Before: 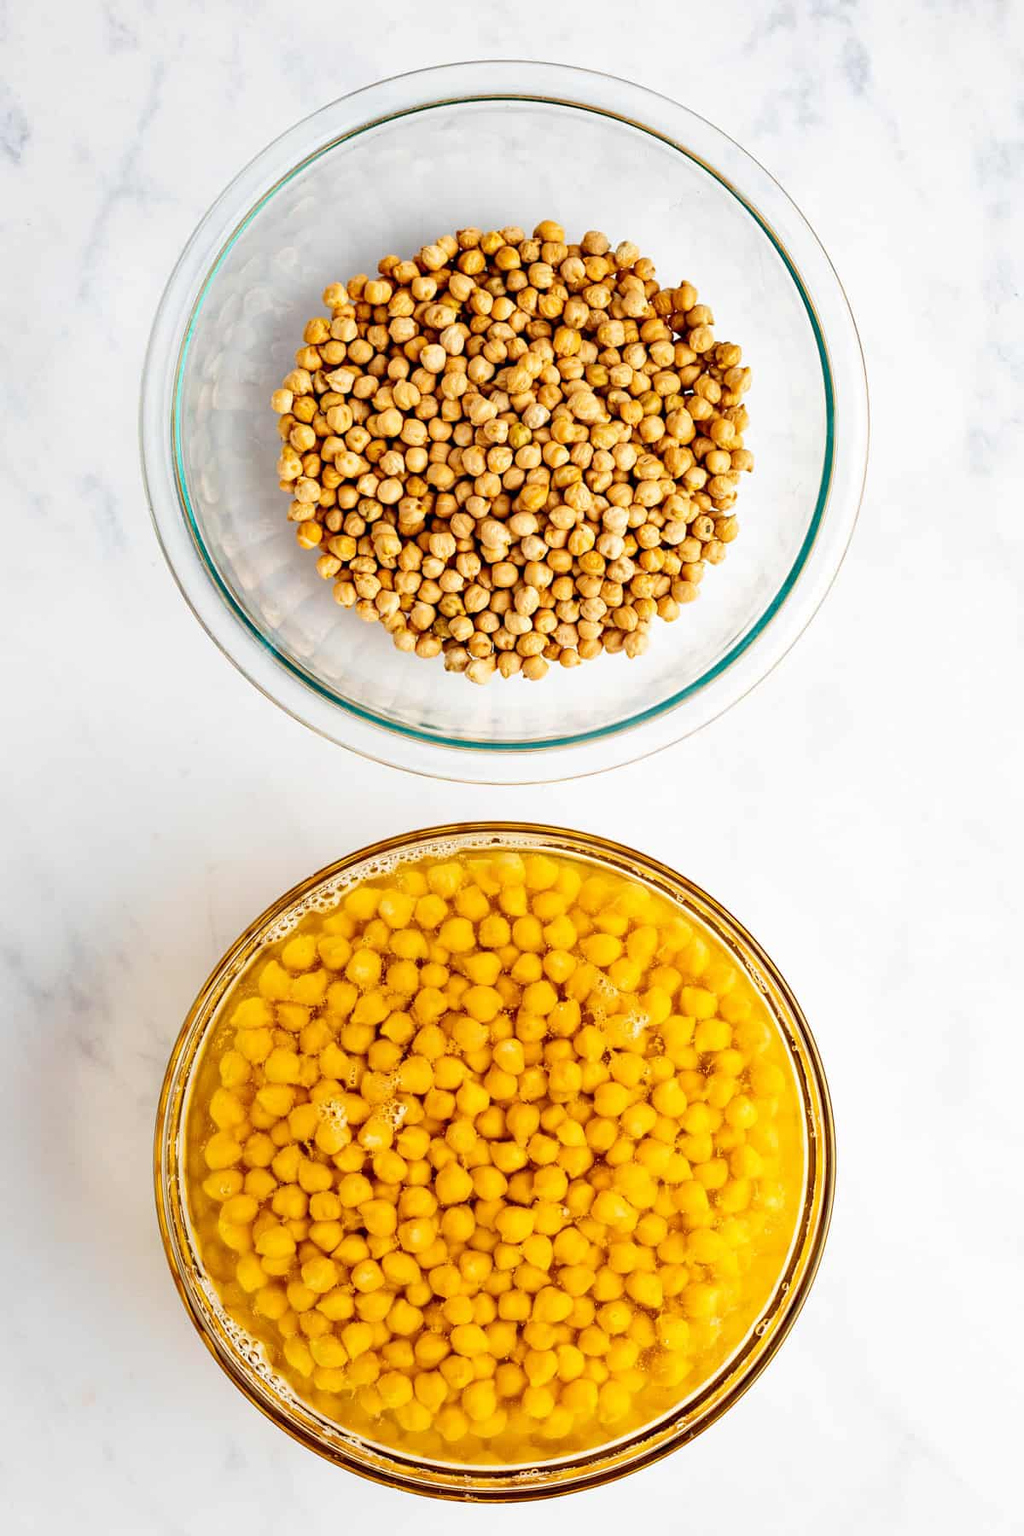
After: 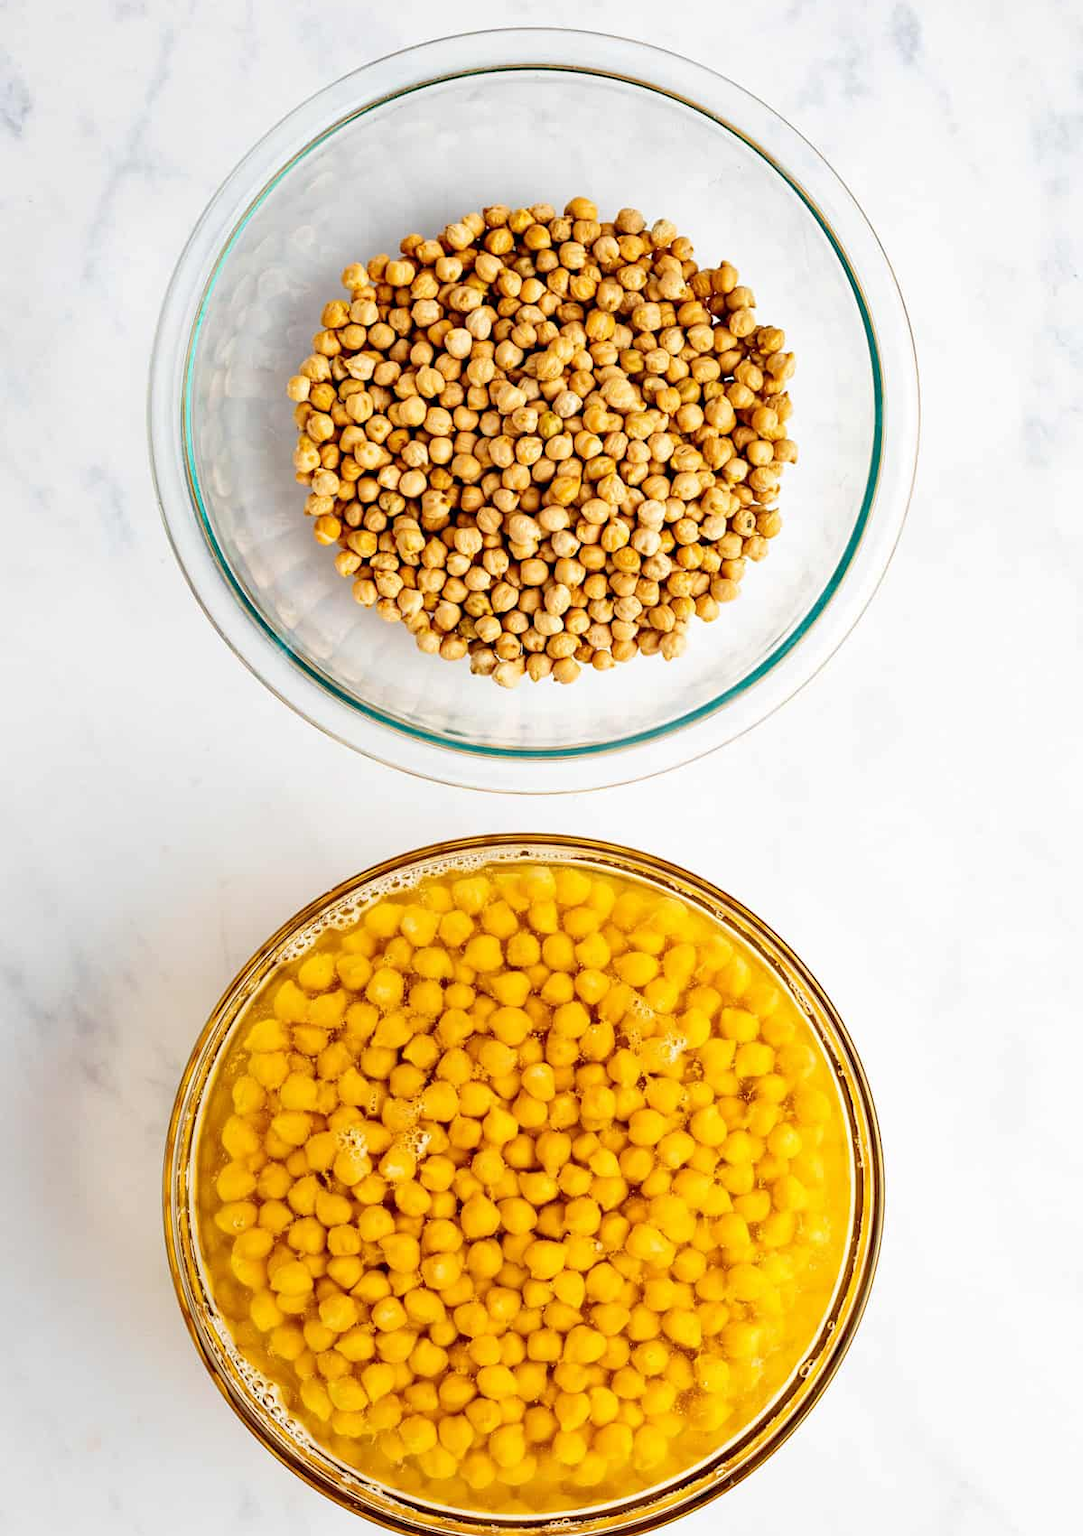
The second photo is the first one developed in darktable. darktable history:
crop and rotate: top 2.25%, bottom 3.215%
